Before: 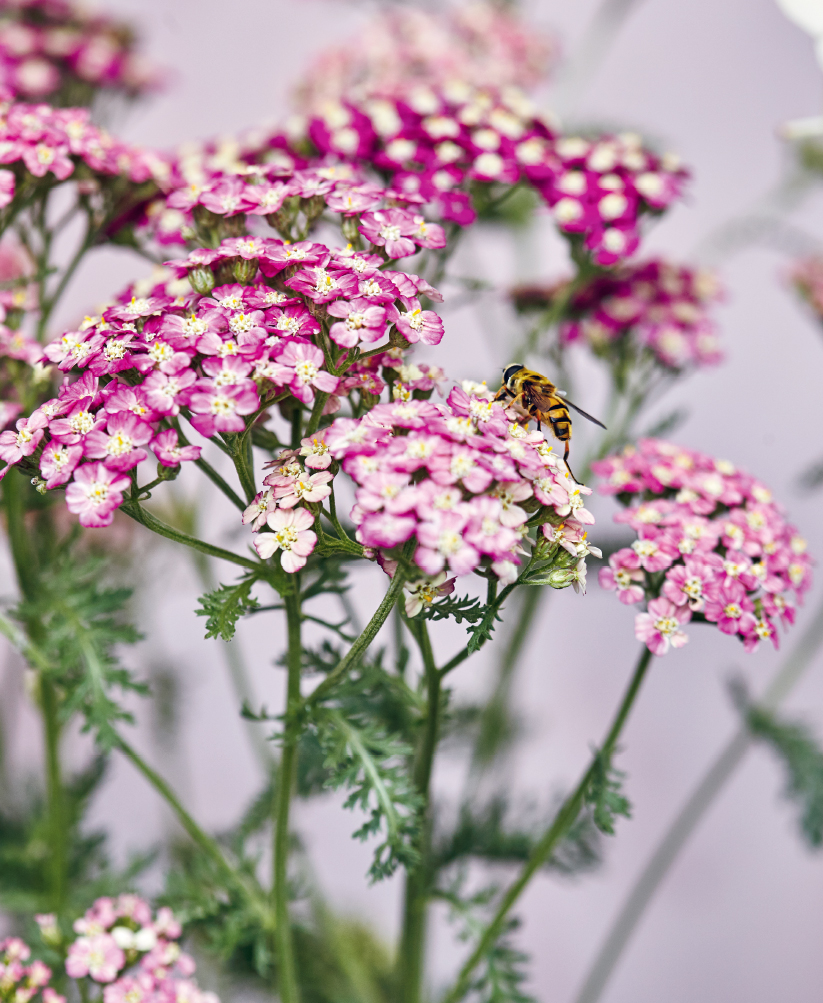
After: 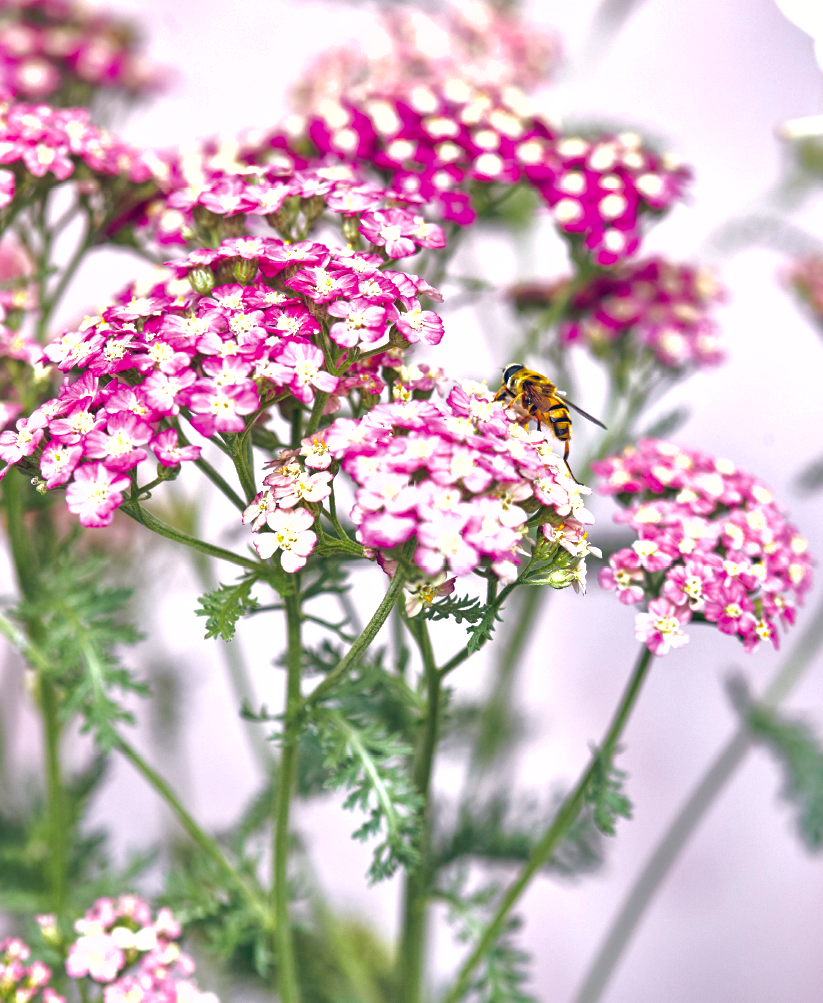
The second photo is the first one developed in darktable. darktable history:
color zones: curves: ch0 [(0.25, 0.5) (0.463, 0.627) (0.484, 0.637) (0.75, 0.5)]
exposure: black level correction 0, exposure 0.695 EV, compensate highlight preservation false
tone equalizer: -8 EV -0.55 EV
shadows and highlights: on, module defaults
